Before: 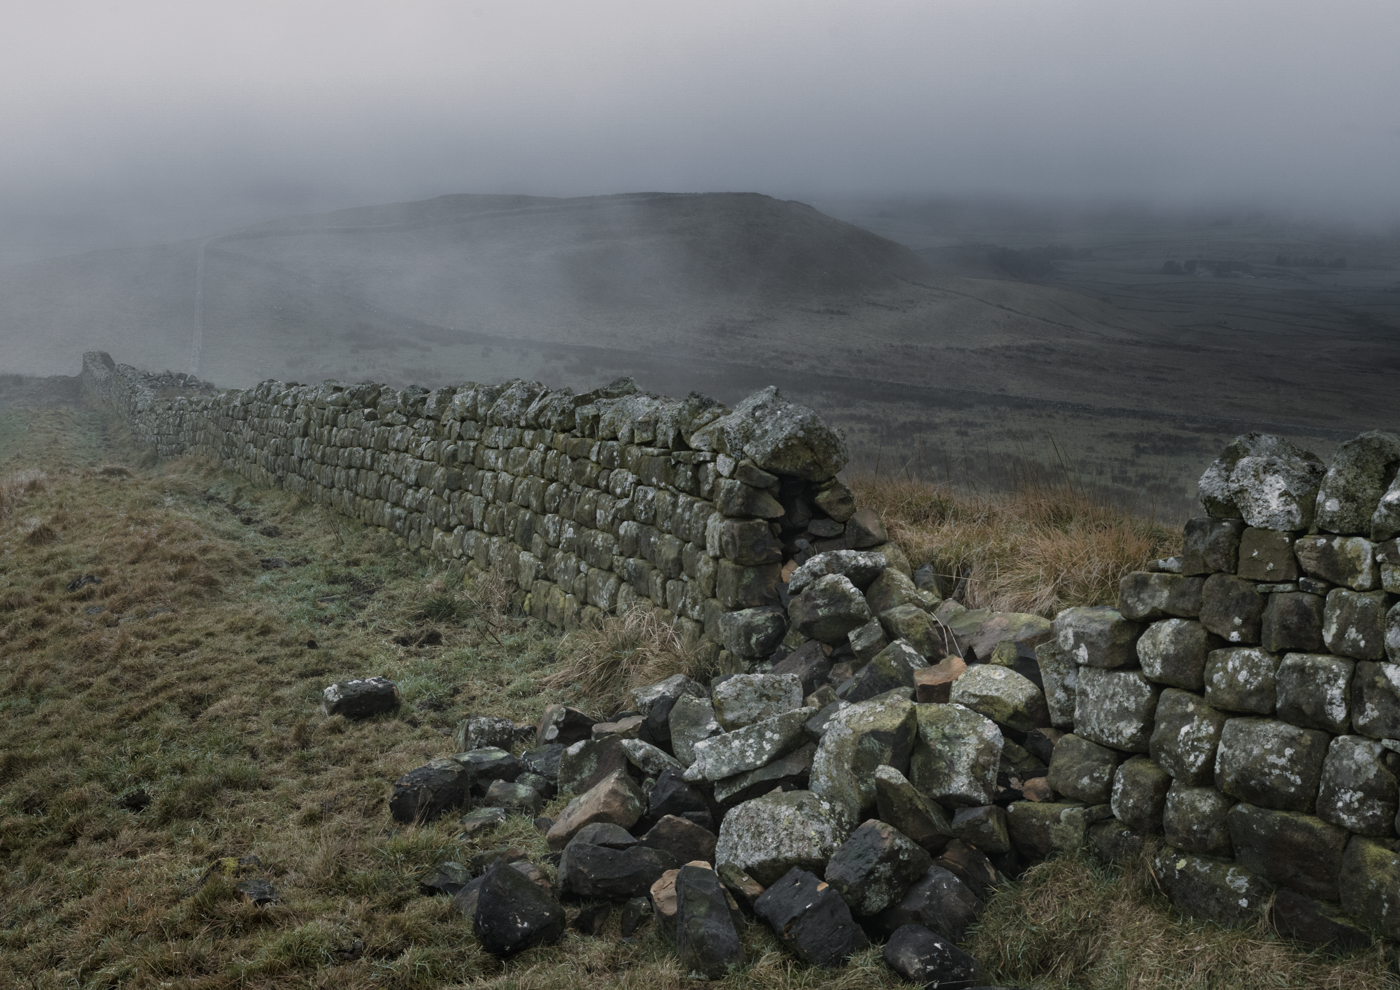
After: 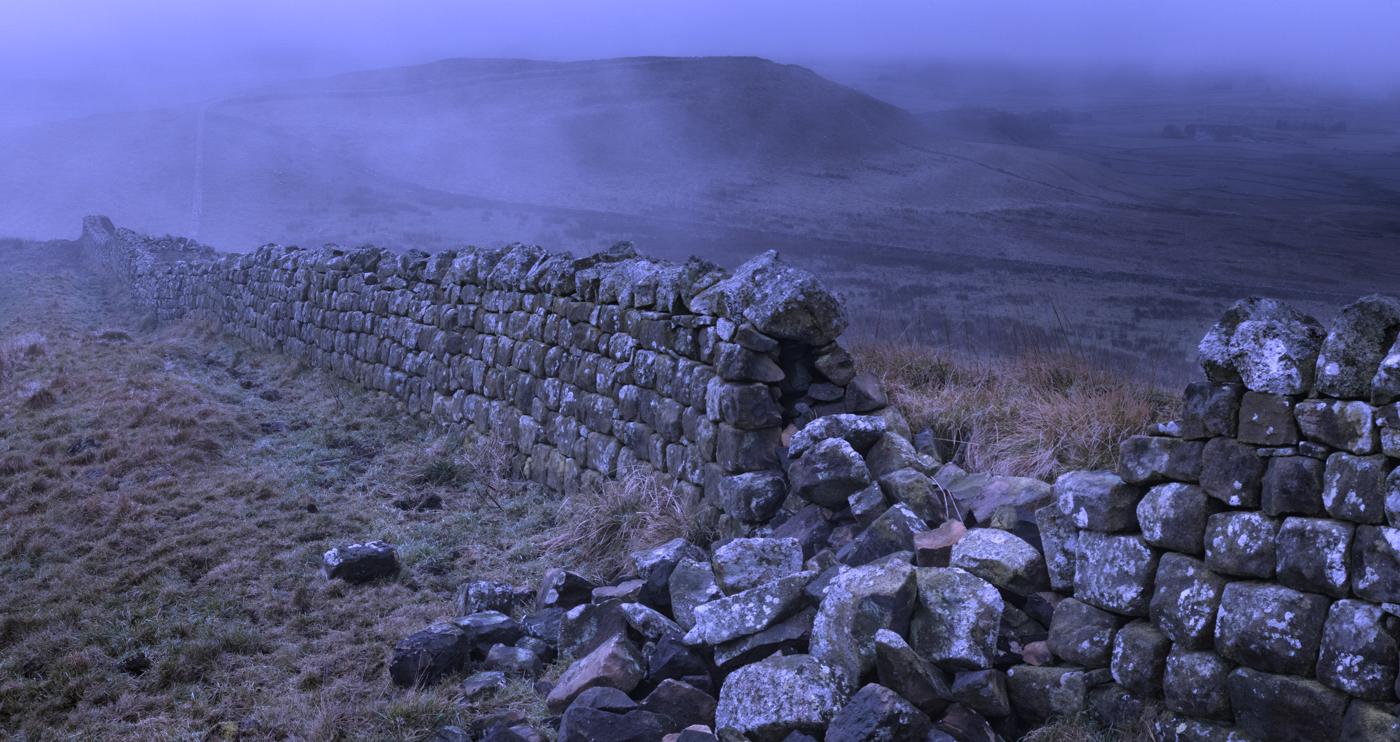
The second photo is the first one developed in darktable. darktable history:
white balance: red 0.98, blue 1.61
crop: top 13.819%, bottom 11.169%
